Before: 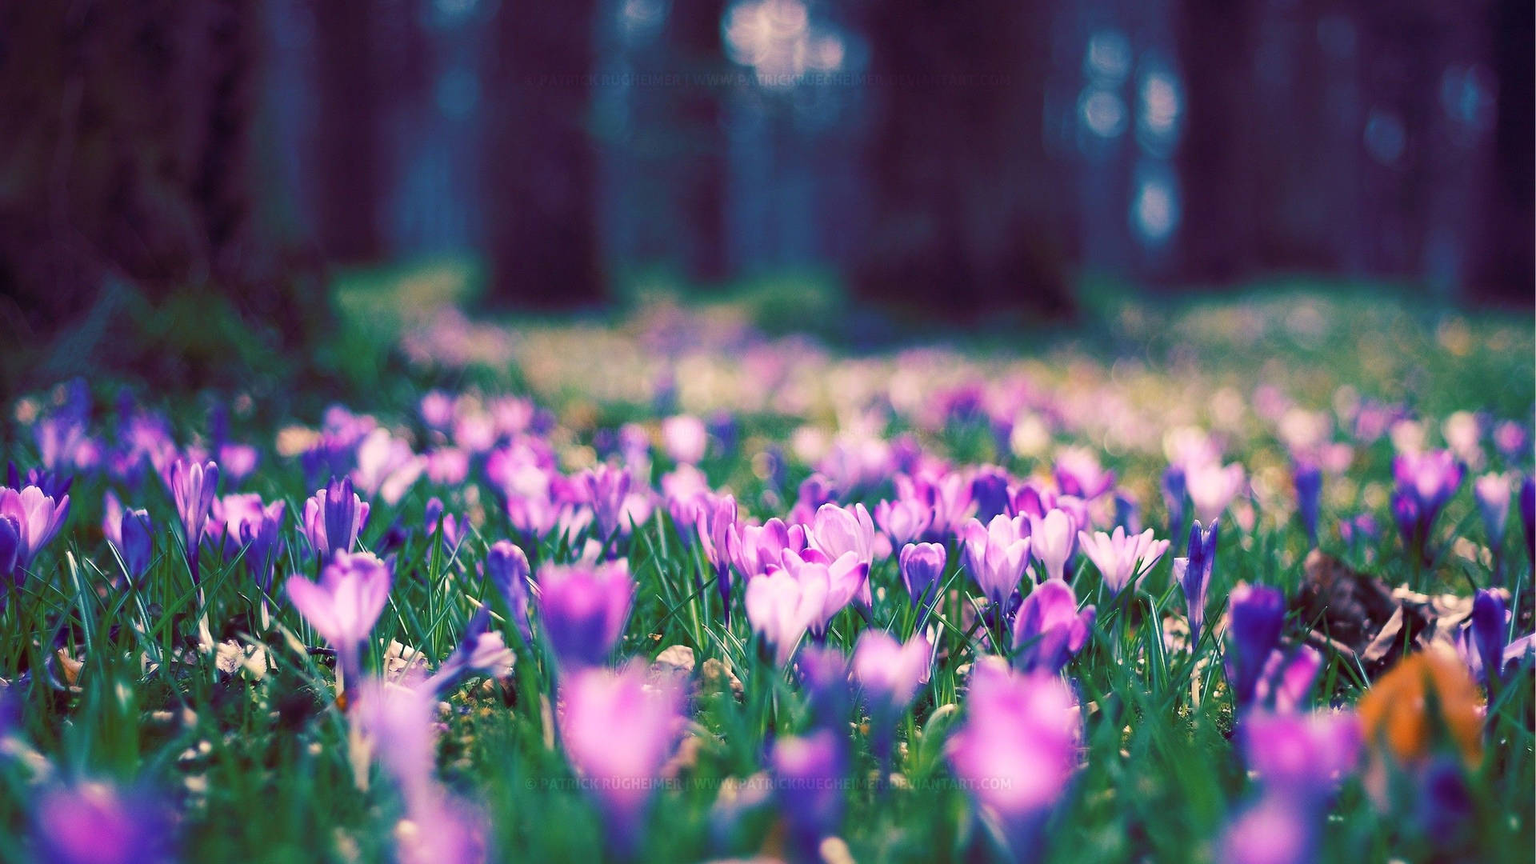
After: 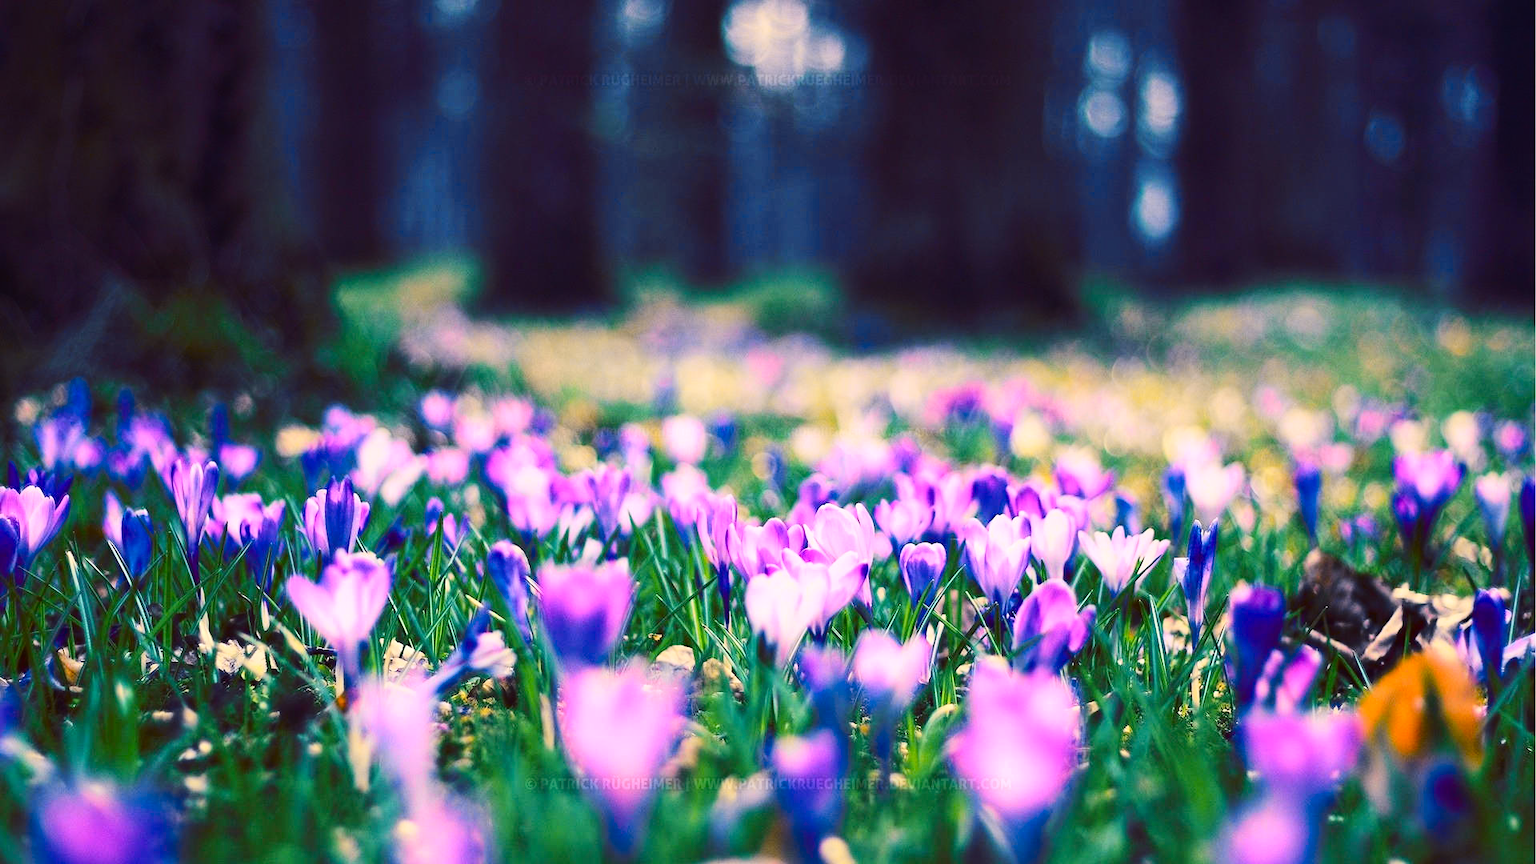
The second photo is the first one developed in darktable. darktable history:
tone curve: curves: ch0 [(0.003, 0.023) (0.071, 0.052) (0.236, 0.197) (0.466, 0.557) (0.631, 0.764) (0.806, 0.906) (1, 1)]; ch1 [(0, 0) (0.262, 0.227) (0.417, 0.386) (0.469, 0.467) (0.502, 0.51) (0.528, 0.521) (0.573, 0.555) (0.605, 0.621) (0.644, 0.671) (0.686, 0.728) (0.994, 0.987)]; ch2 [(0, 0) (0.262, 0.188) (0.385, 0.353) (0.427, 0.424) (0.495, 0.502) (0.531, 0.555) (0.583, 0.632) (0.644, 0.748) (1, 1)], color space Lab, independent channels, preserve colors none
